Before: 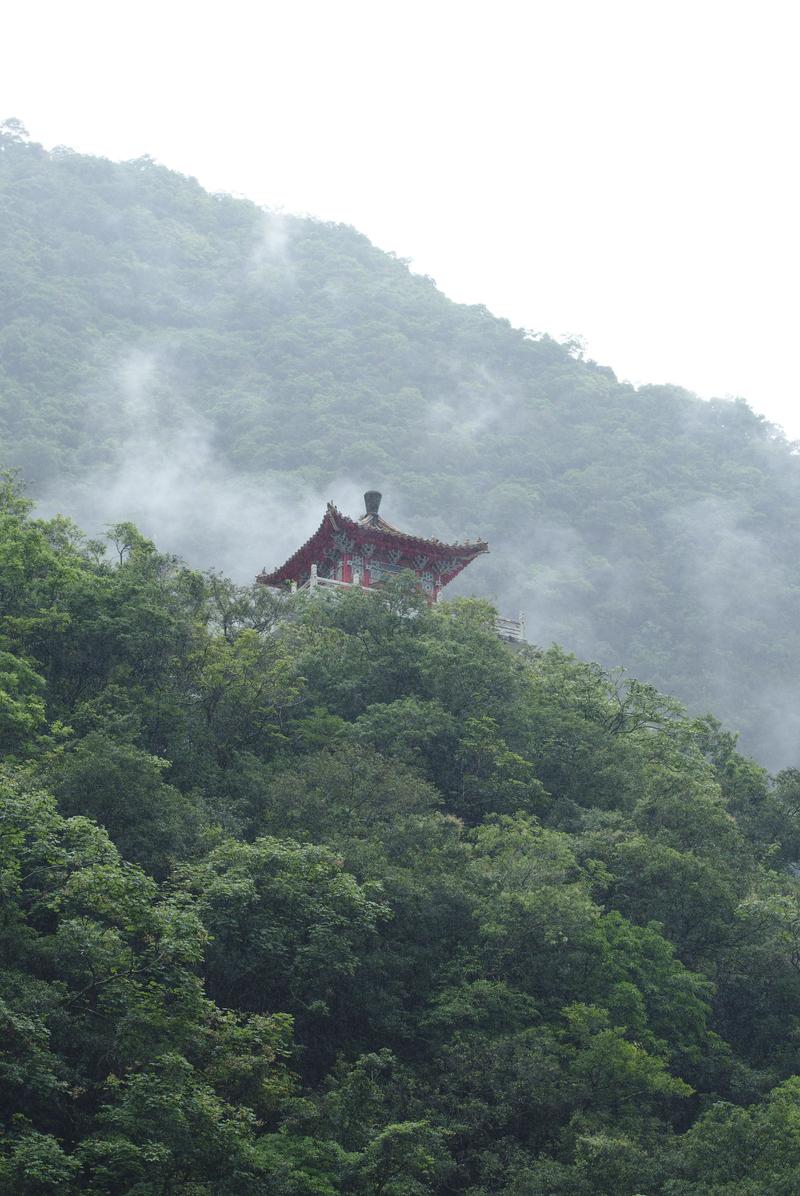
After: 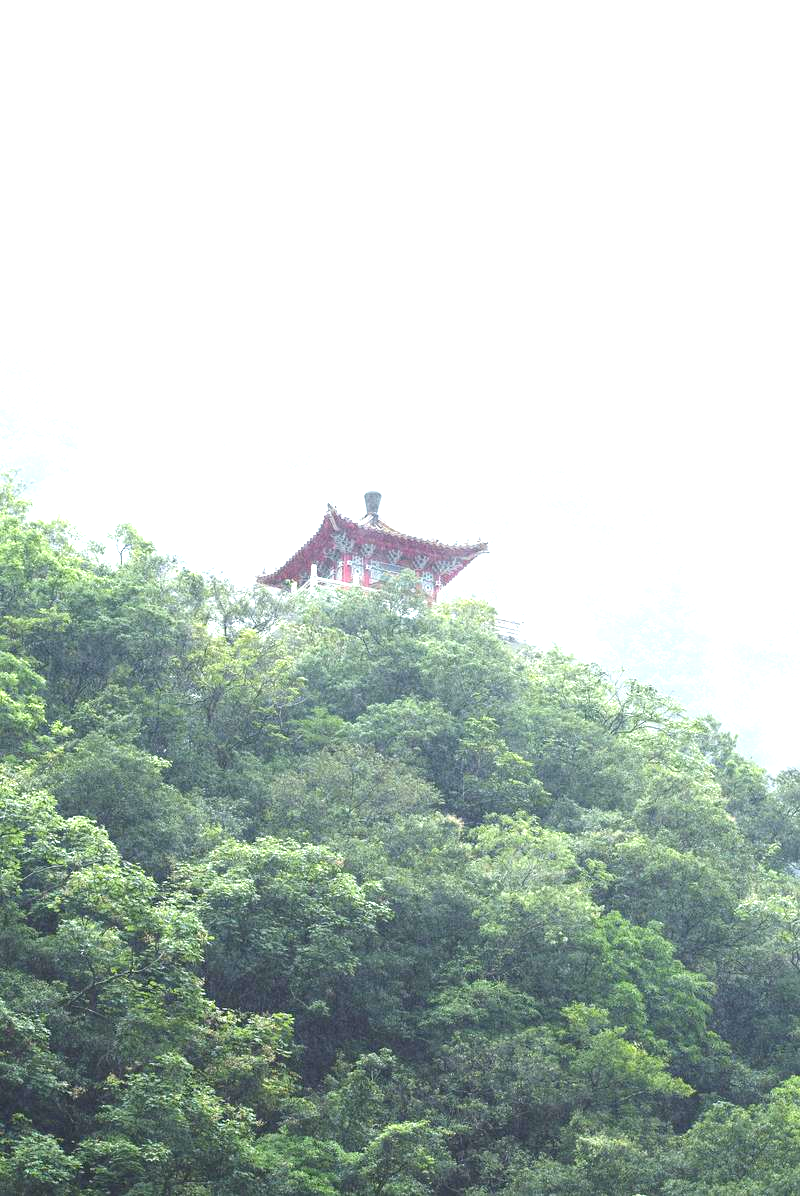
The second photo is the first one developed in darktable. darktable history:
exposure: black level correction 0.001, exposure 1.828 EV, compensate highlight preservation false
haze removal: strength 0.292, distance 0.251, compatibility mode true, adaptive false
